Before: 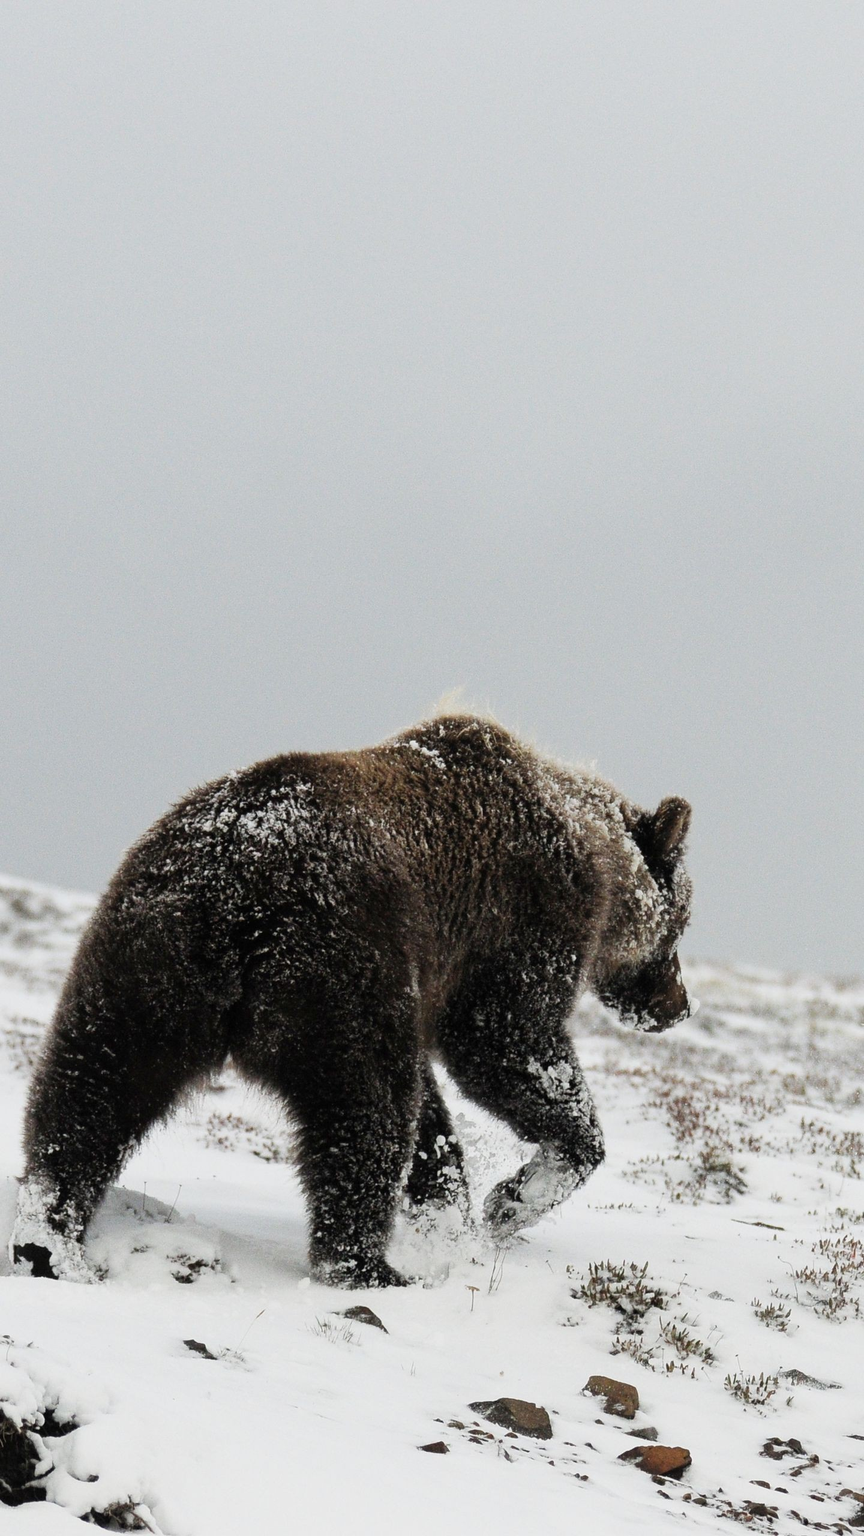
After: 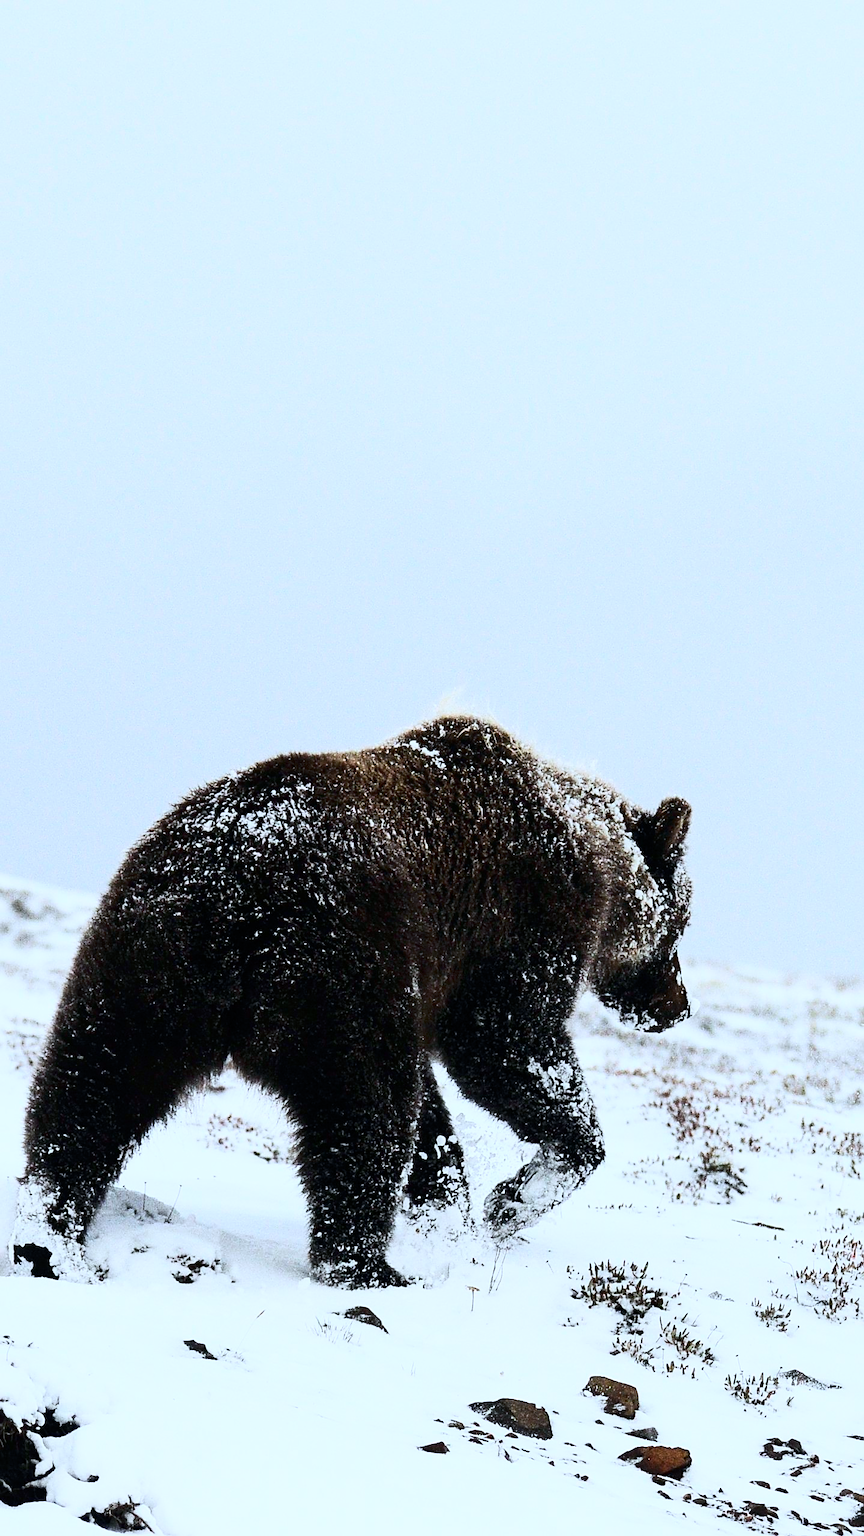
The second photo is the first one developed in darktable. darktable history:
color calibration: x 0.372, y 0.386, temperature 4283.97 K
contrast brightness saturation: contrast 0.4, brightness 0.05, saturation 0.25
sharpen: on, module defaults
